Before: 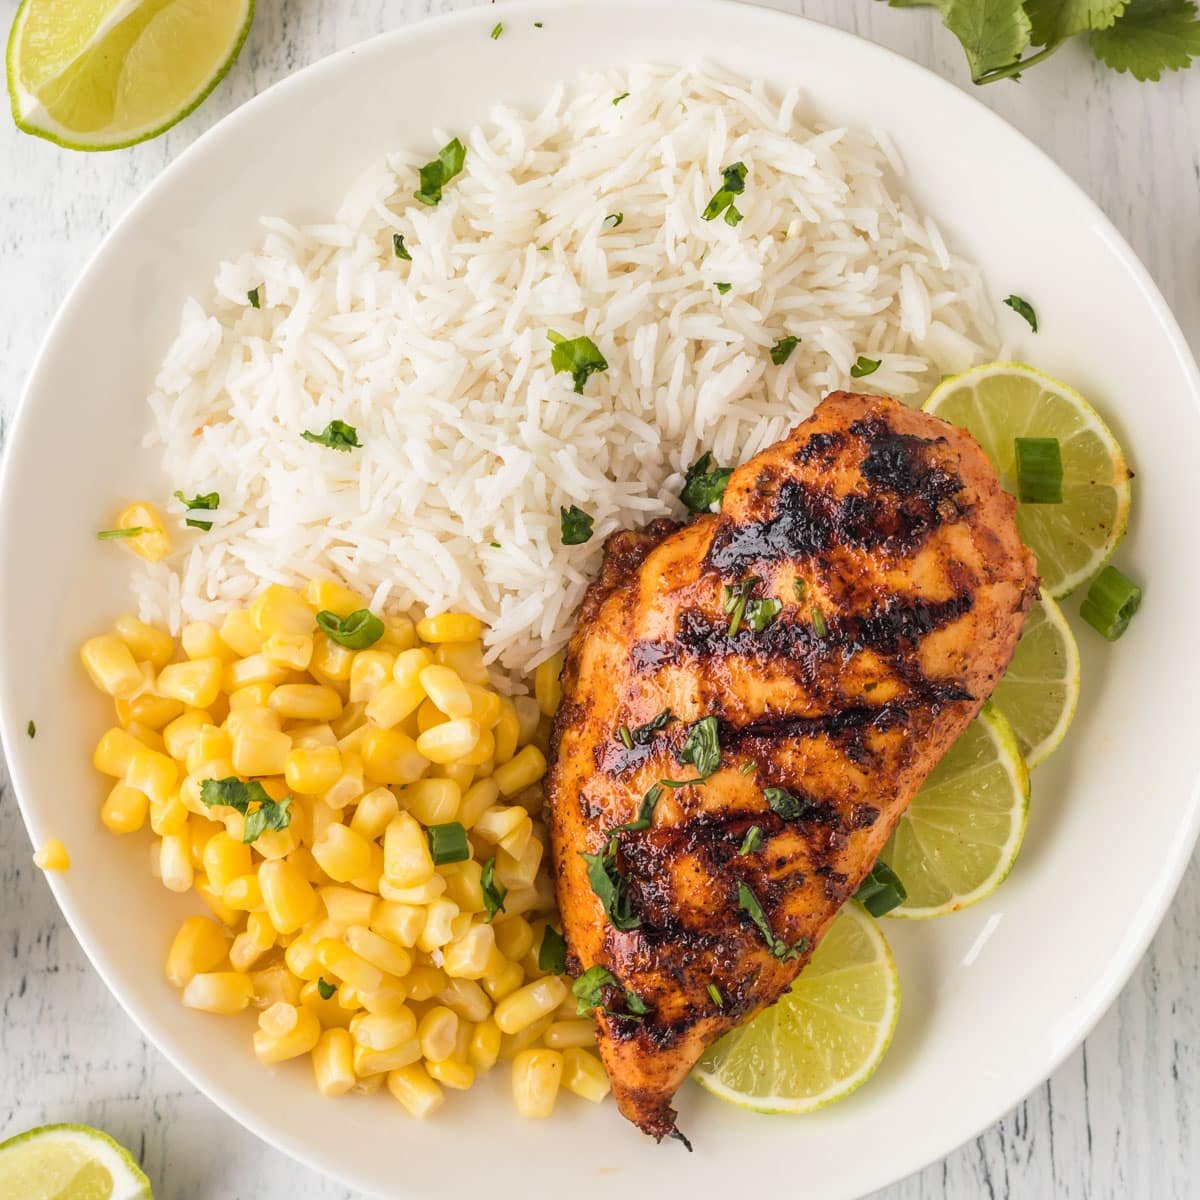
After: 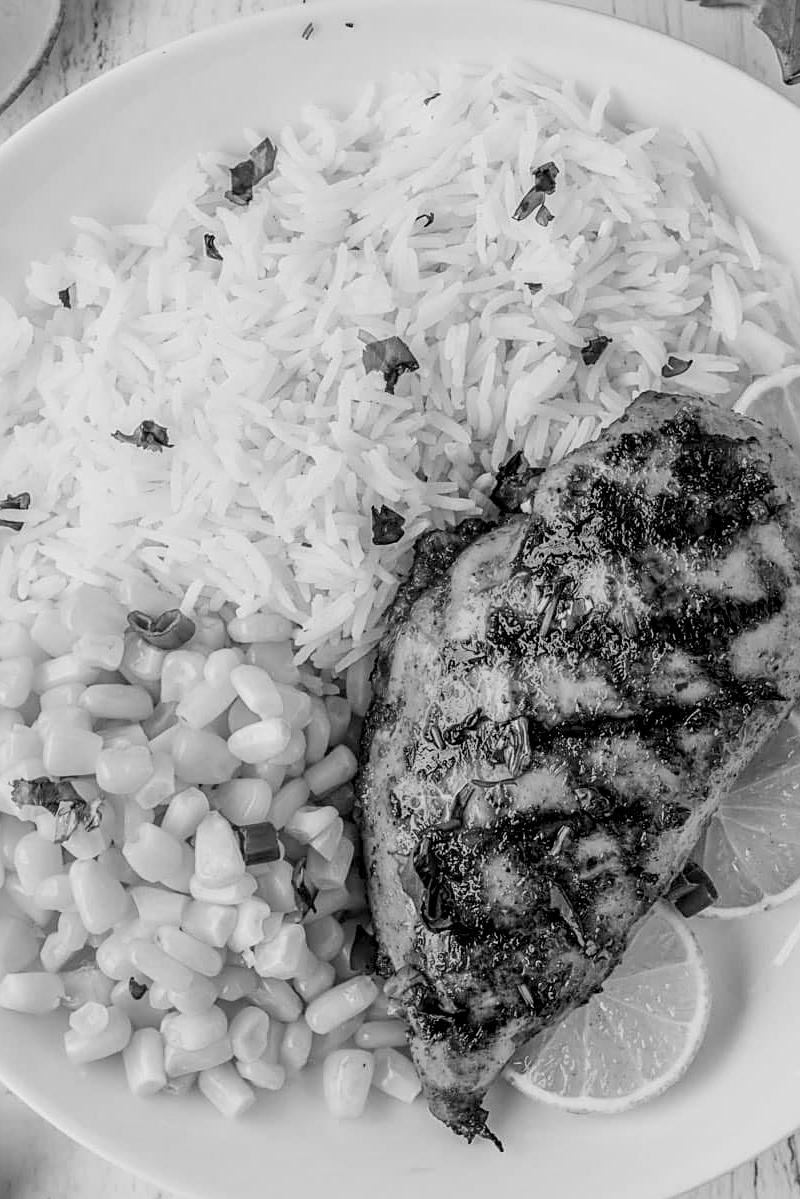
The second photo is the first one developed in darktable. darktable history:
color balance rgb: perceptual saturation grading › global saturation 25%, global vibrance 20%
monochrome: a -35.87, b 49.73, size 1.7
crop and rotate: left 15.754%, right 17.579%
local contrast: detail 130%
filmic rgb: middle gray luminance 21.73%, black relative exposure -14 EV, white relative exposure 2.96 EV, threshold 6 EV, target black luminance 0%, hardness 8.81, latitude 59.69%, contrast 1.208, highlights saturation mix 5%, shadows ↔ highlights balance 41.6%, add noise in highlights 0, color science v3 (2019), use custom middle-gray values true, iterations of high-quality reconstruction 0, contrast in highlights soft, enable highlight reconstruction true
sharpen: on, module defaults
